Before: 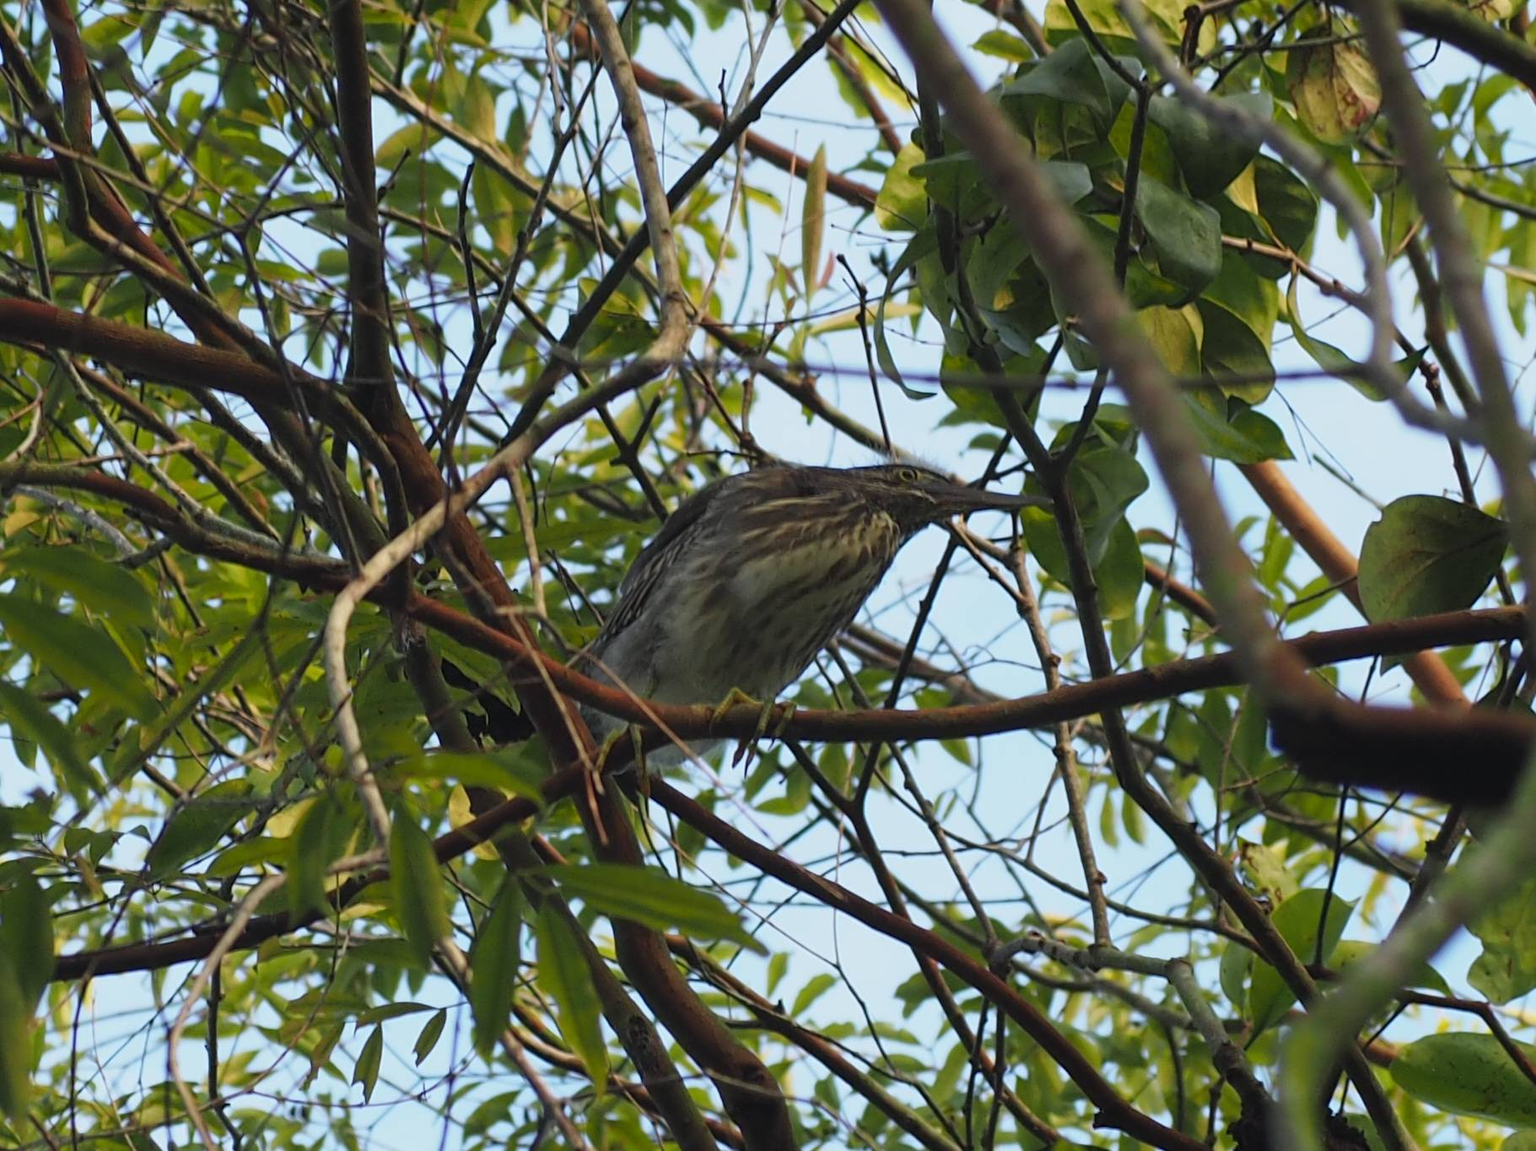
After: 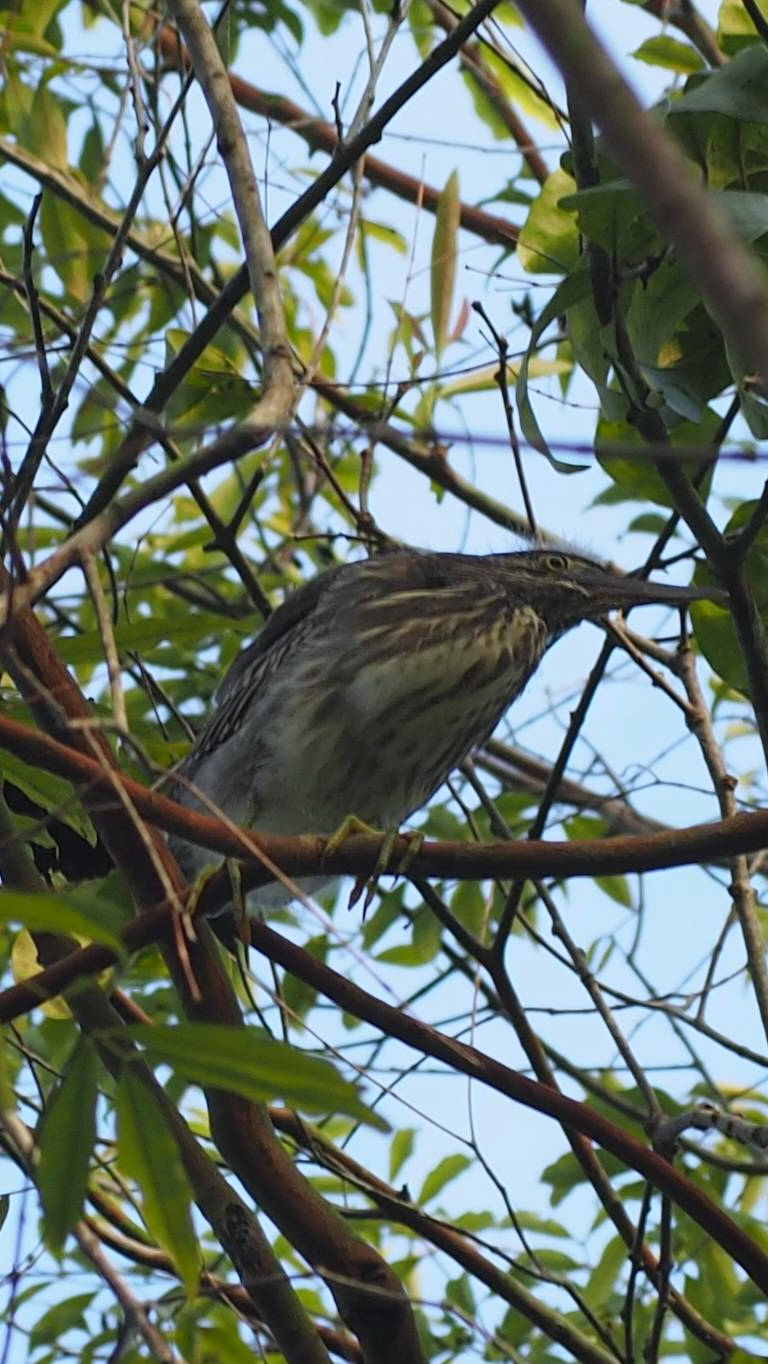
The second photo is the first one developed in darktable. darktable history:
white balance: red 0.974, blue 1.044
crop: left 28.583%, right 29.231%
